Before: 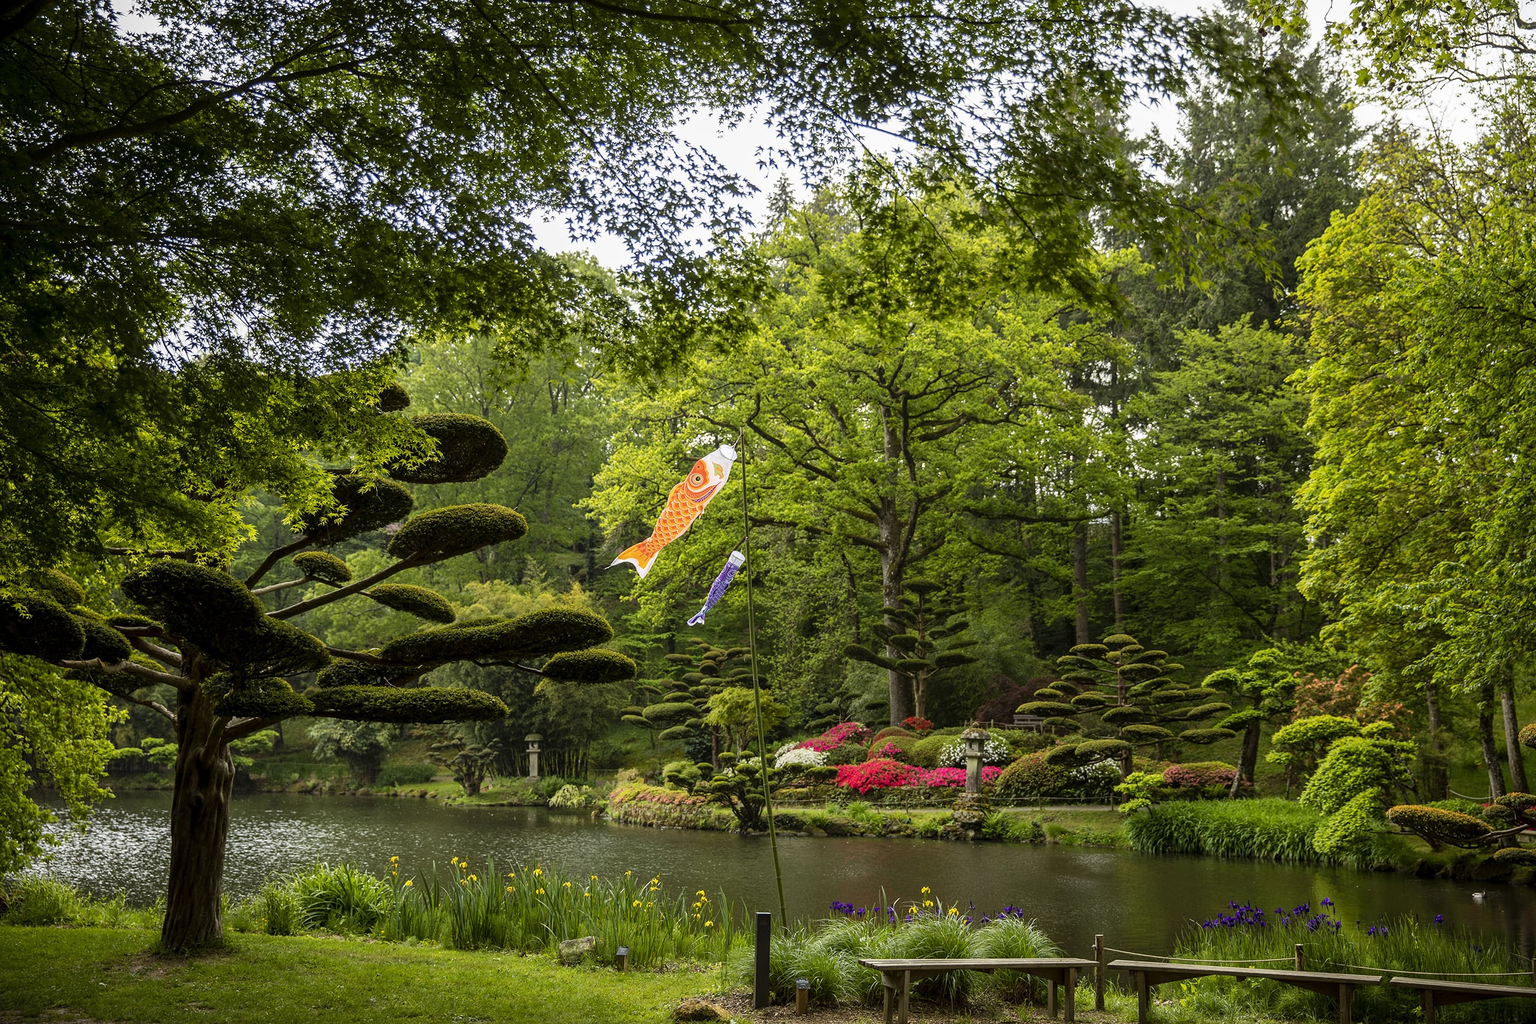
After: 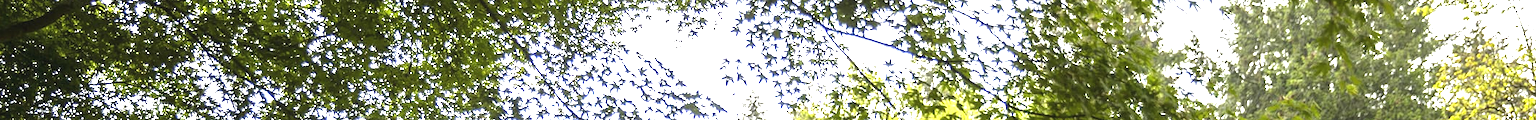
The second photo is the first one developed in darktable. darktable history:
exposure: black level correction -0.002, exposure 1.35 EV, compensate highlight preservation false
crop and rotate: left 9.644%, top 9.491%, right 6.021%, bottom 80.509%
